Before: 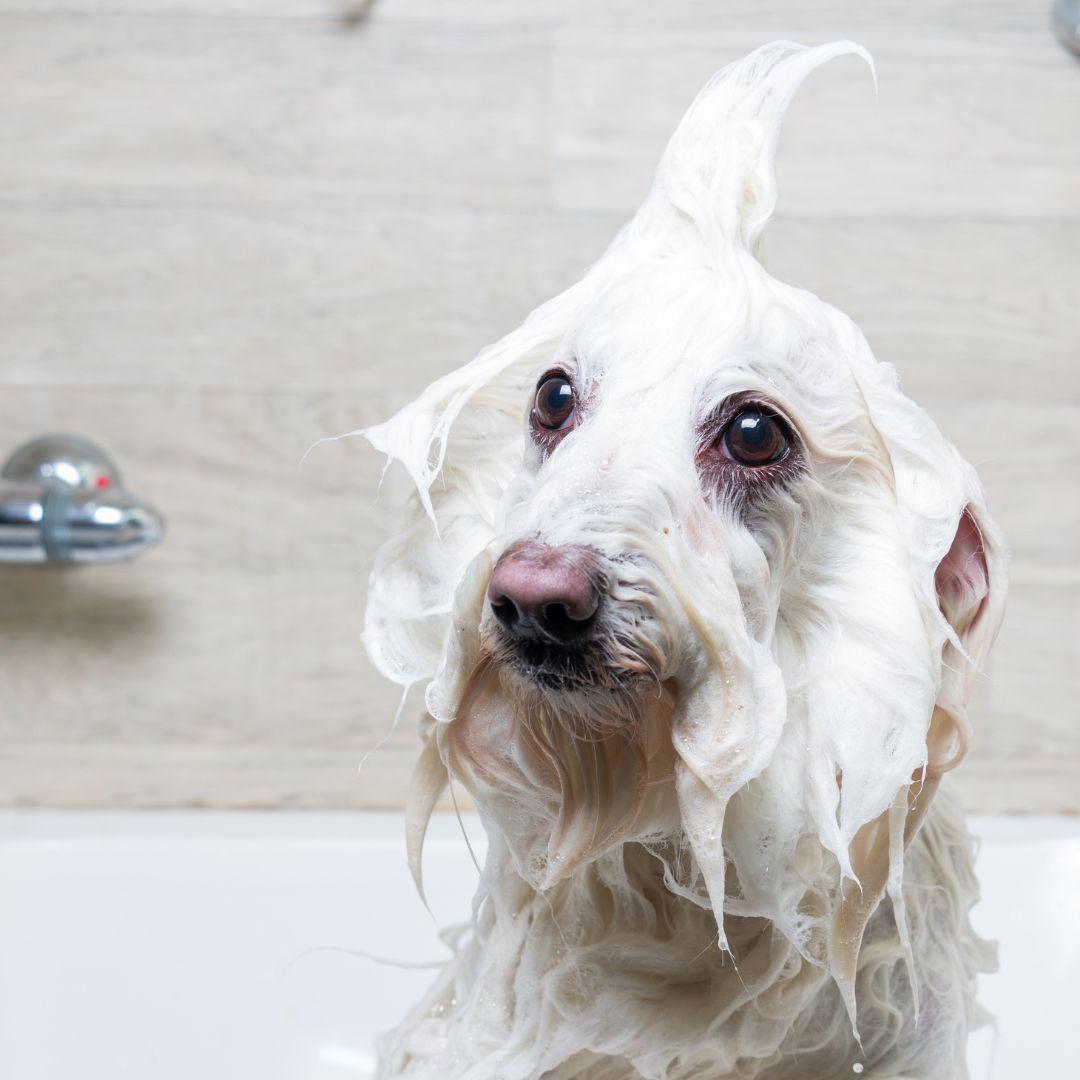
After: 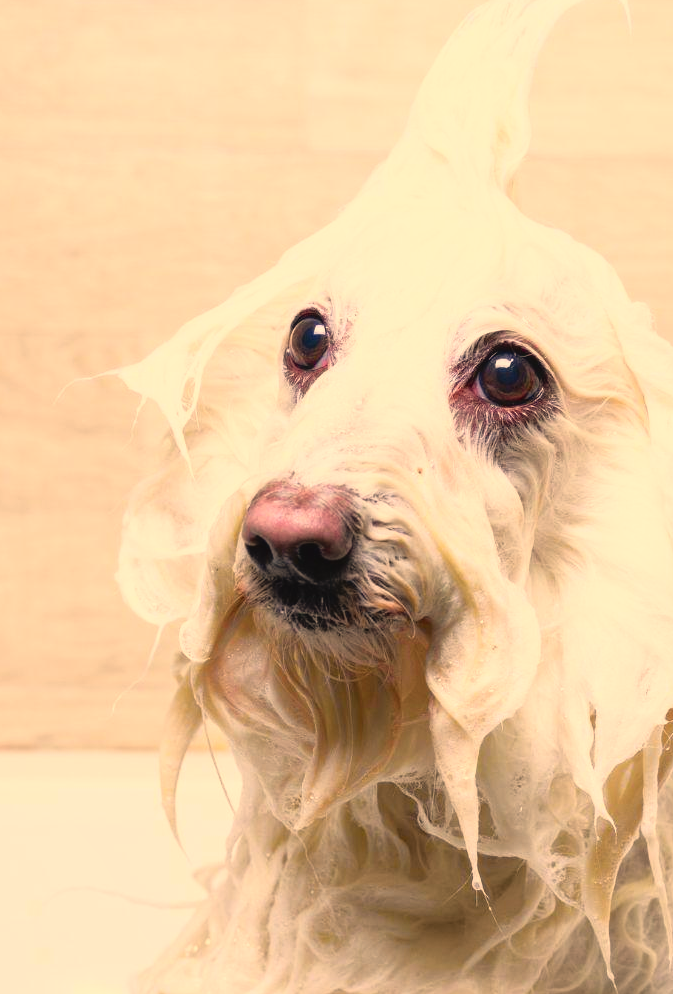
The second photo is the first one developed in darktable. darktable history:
contrast brightness saturation: contrast -0.1, saturation -0.1
crop and rotate: left 22.918%, top 5.629%, right 14.711%, bottom 2.247%
color correction: highlights a* 15, highlights b* 31.55
tone curve: curves: ch0 [(0, 0.01) (0.037, 0.032) (0.131, 0.108) (0.275, 0.286) (0.483, 0.517) (0.61, 0.661) (0.697, 0.768) (0.797, 0.876) (0.888, 0.952) (0.997, 0.995)]; ch1 [(0, 0) (0.312, 0.262) (0.425, 0.402) (0.5, 0.5) (0.527, 0.532) (0.556, 0.585) (0.683, 0.706) (0.746, 0.77) (1, 1)]; ch2 [(0, 0) (0.223, 0.185) (0.333, 0.284) (0.432, 0.4) (0.502, 0.502) (0.525, 0.527) (0.545, 0.564) (0.587, 0.613) (0.636, 0.654) (0.711, 0.729) (0.845, 0.855) (0.998, 0.977)], color space Lab, independent channels, preserve colors none
shadows and highlights: shadows -10, white point adjustment 1.5, highlights 10
